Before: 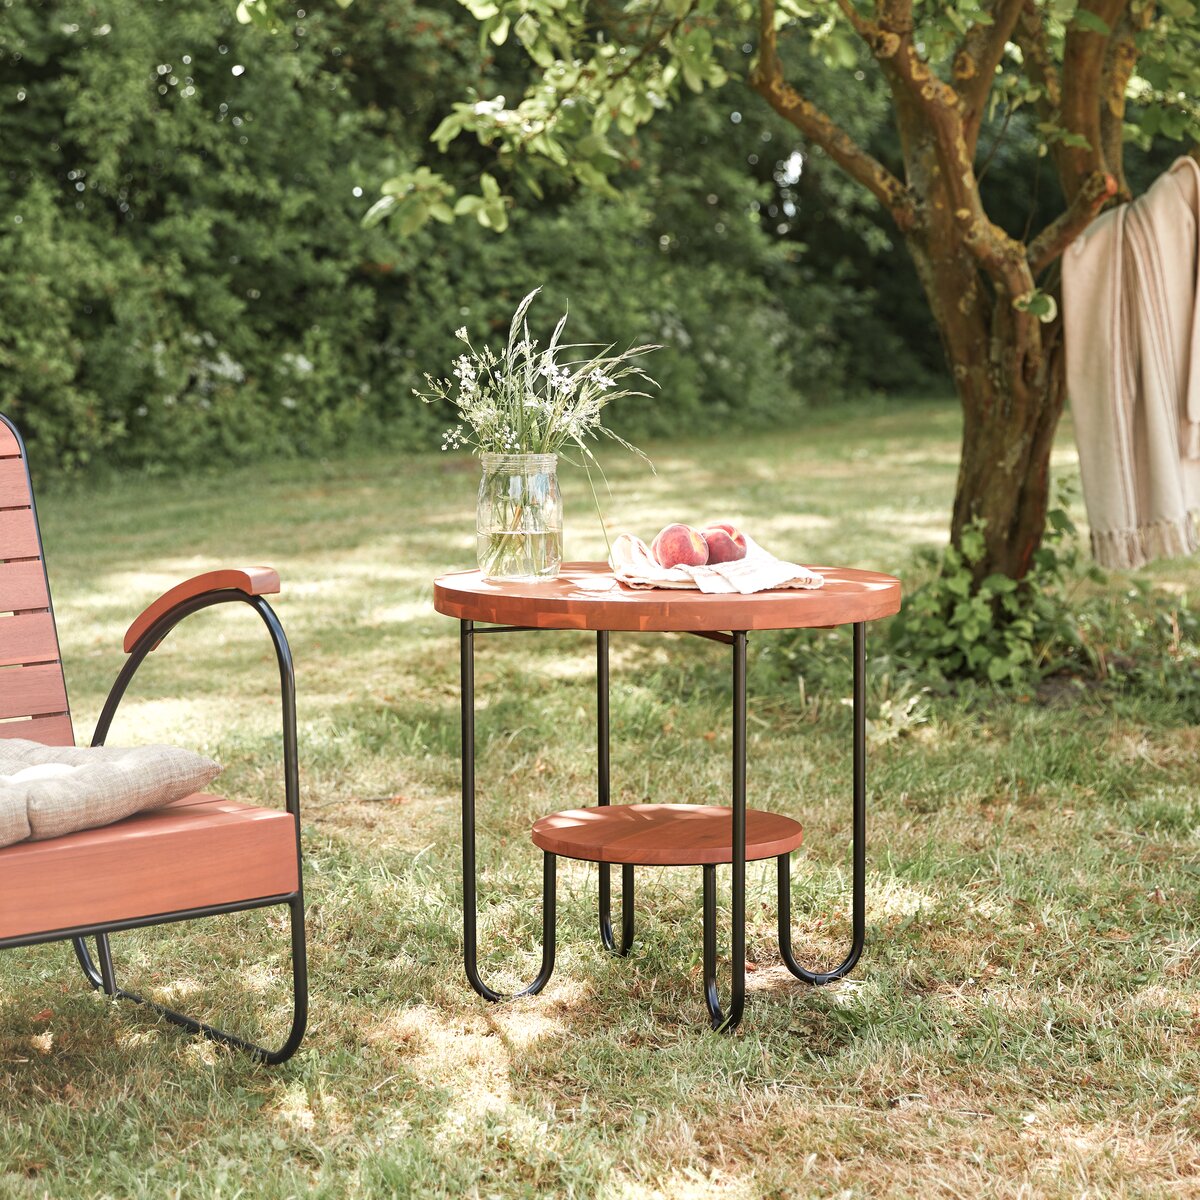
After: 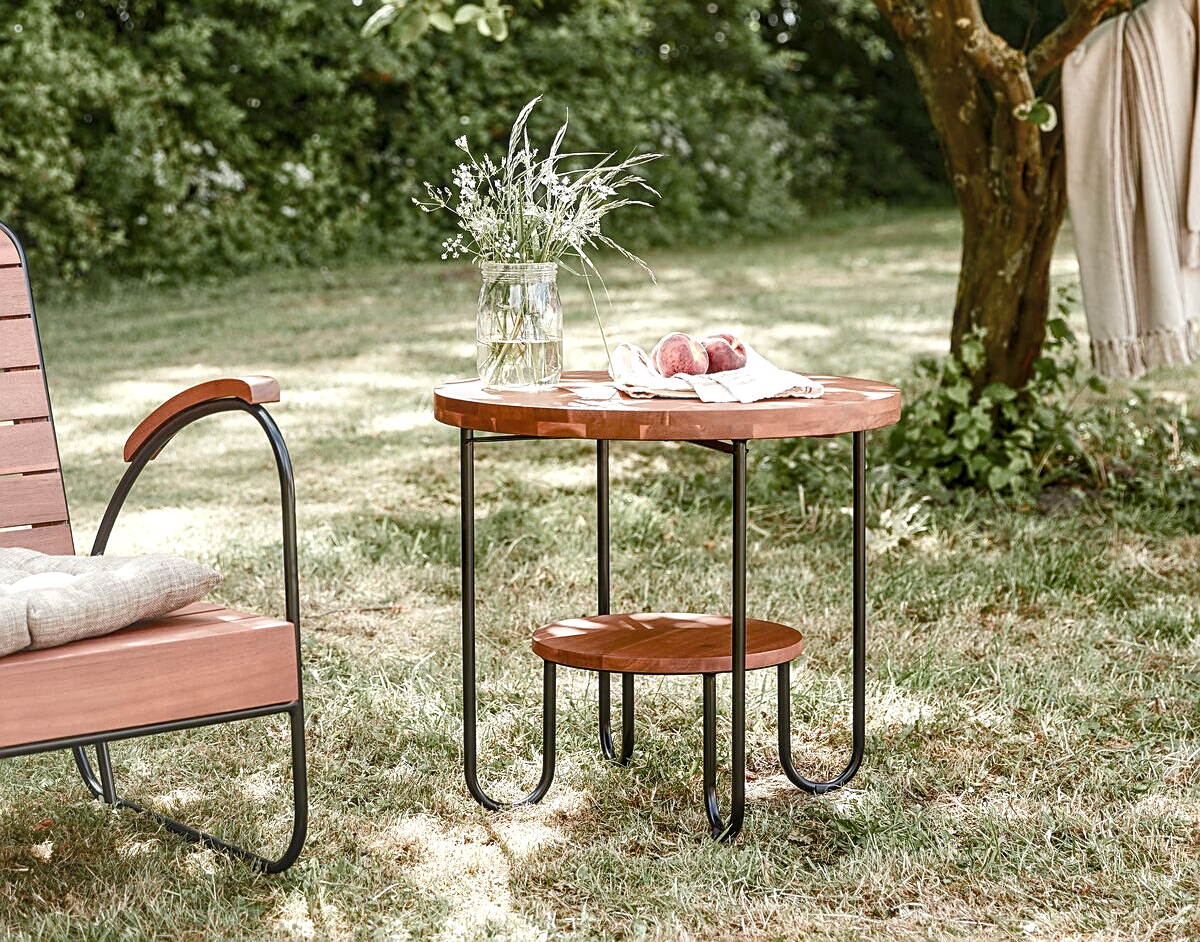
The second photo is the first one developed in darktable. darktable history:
color balance rgb: perceptual saturation grading › global saturation 25.494%, perceptual saturation grading › highlights -50.12%, perceptual saturation grading › shadows 30.633%, saturation formula JzAzBz (2021)
color correction: highlights b* 0.036, saturation 0.767
crop and rotate: top 15.945%, bottom 5.516%
local contrast: on, module defaults
sharpen: on, module defaults
